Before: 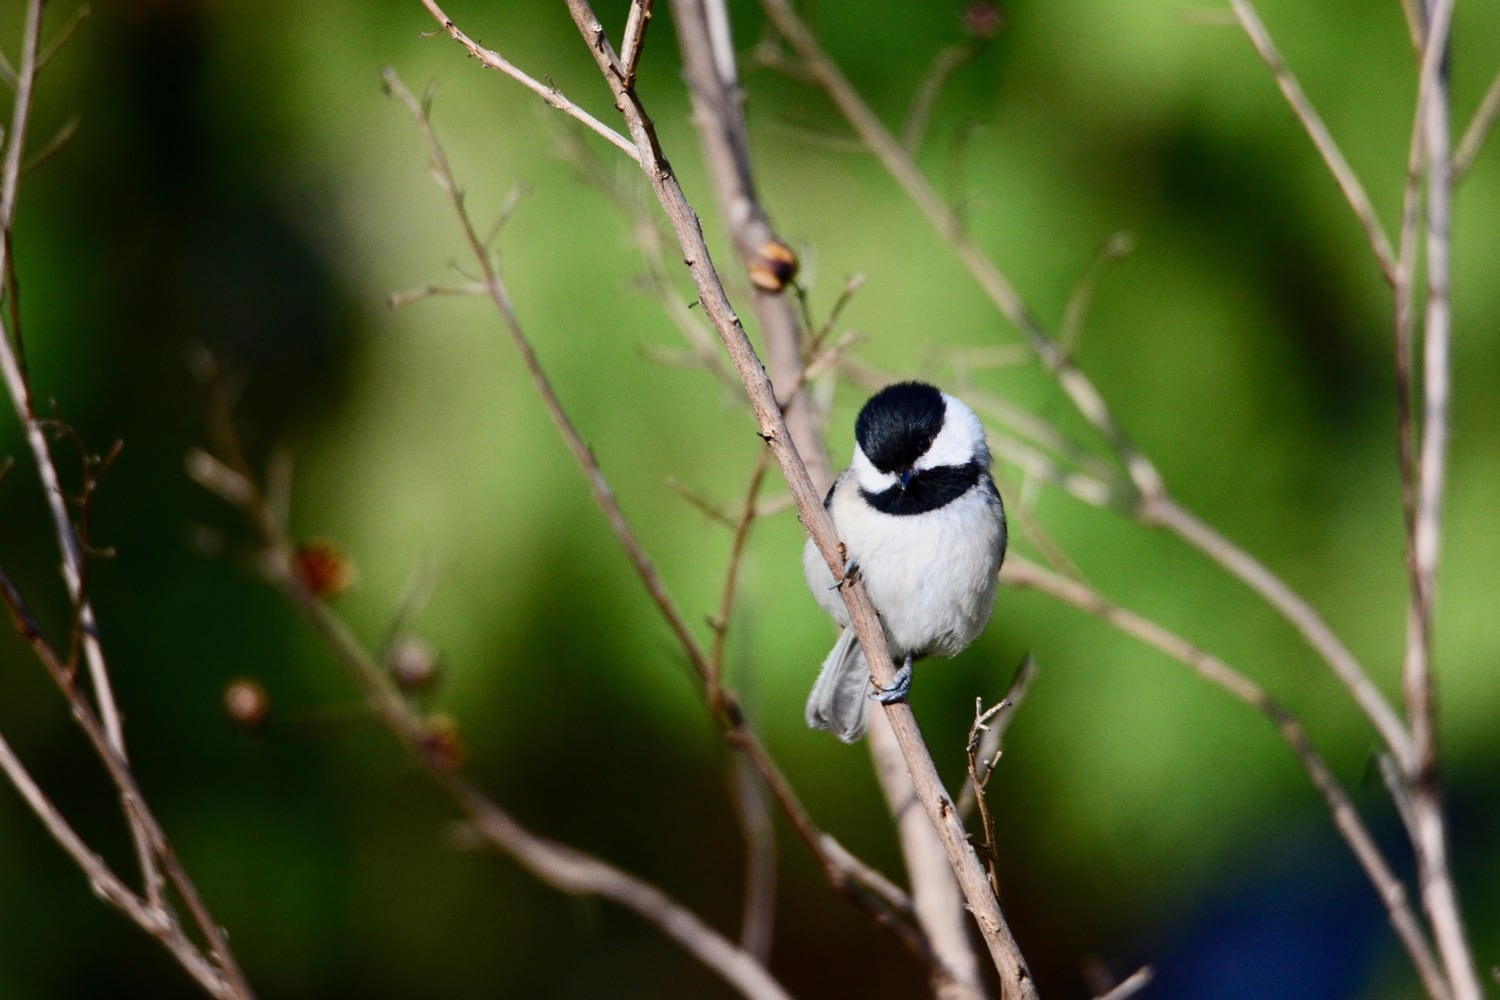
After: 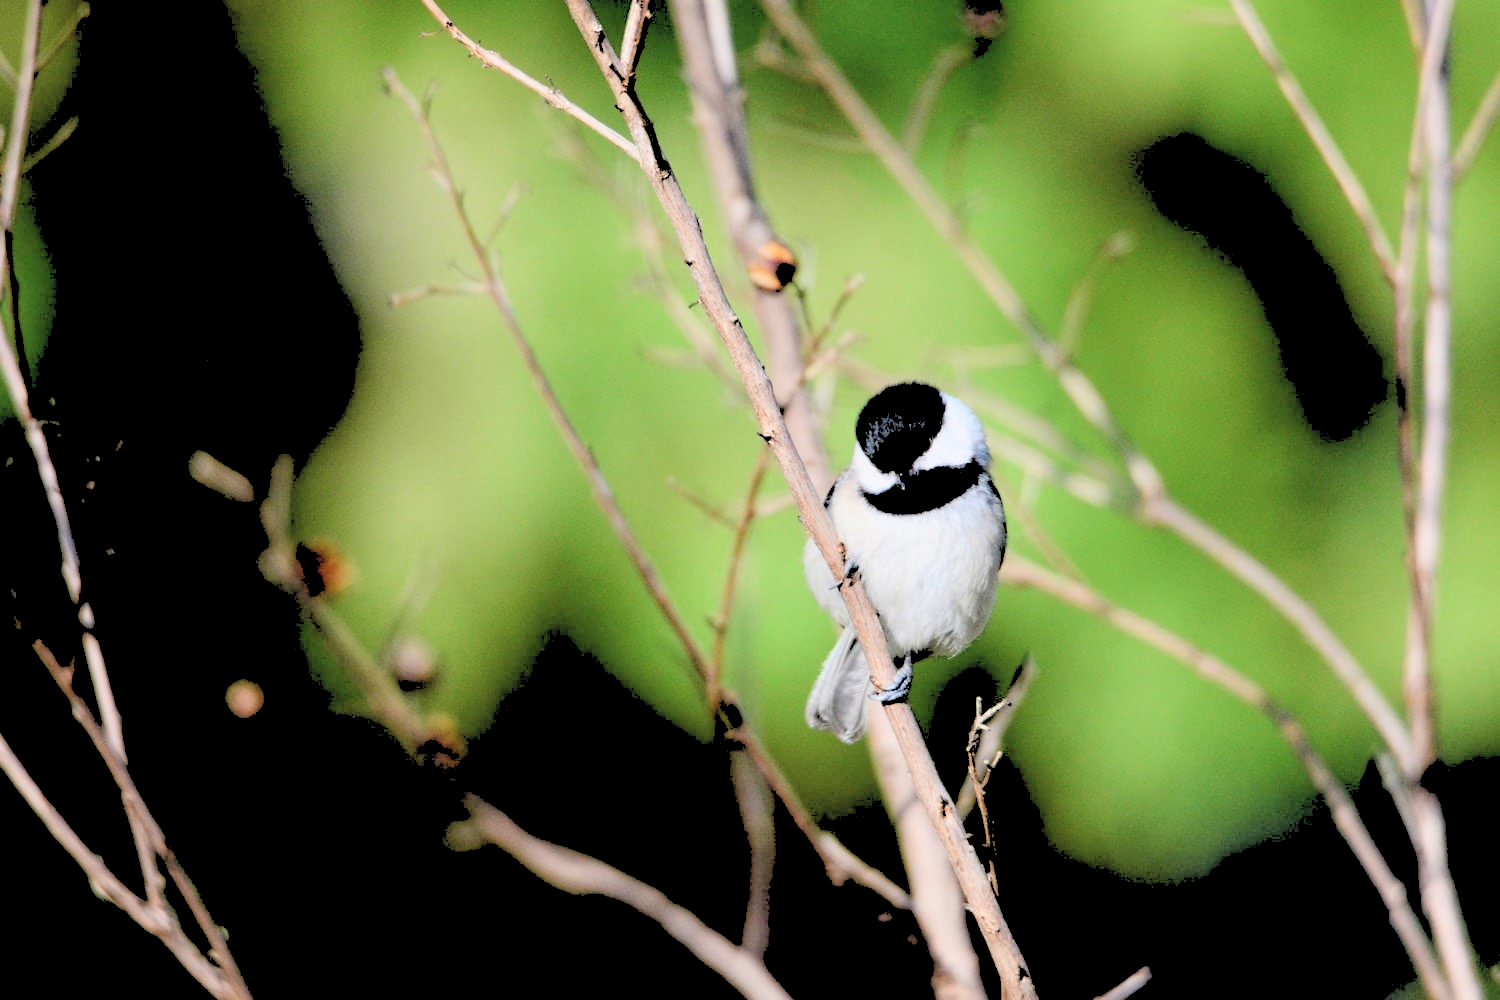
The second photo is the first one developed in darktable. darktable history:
contrast brightness saturation: brightness 0.15
rgb levels: levels [[0.027, 0.429, 0.996], [0, 0.5, 1], [0, 0.5, 1]]
